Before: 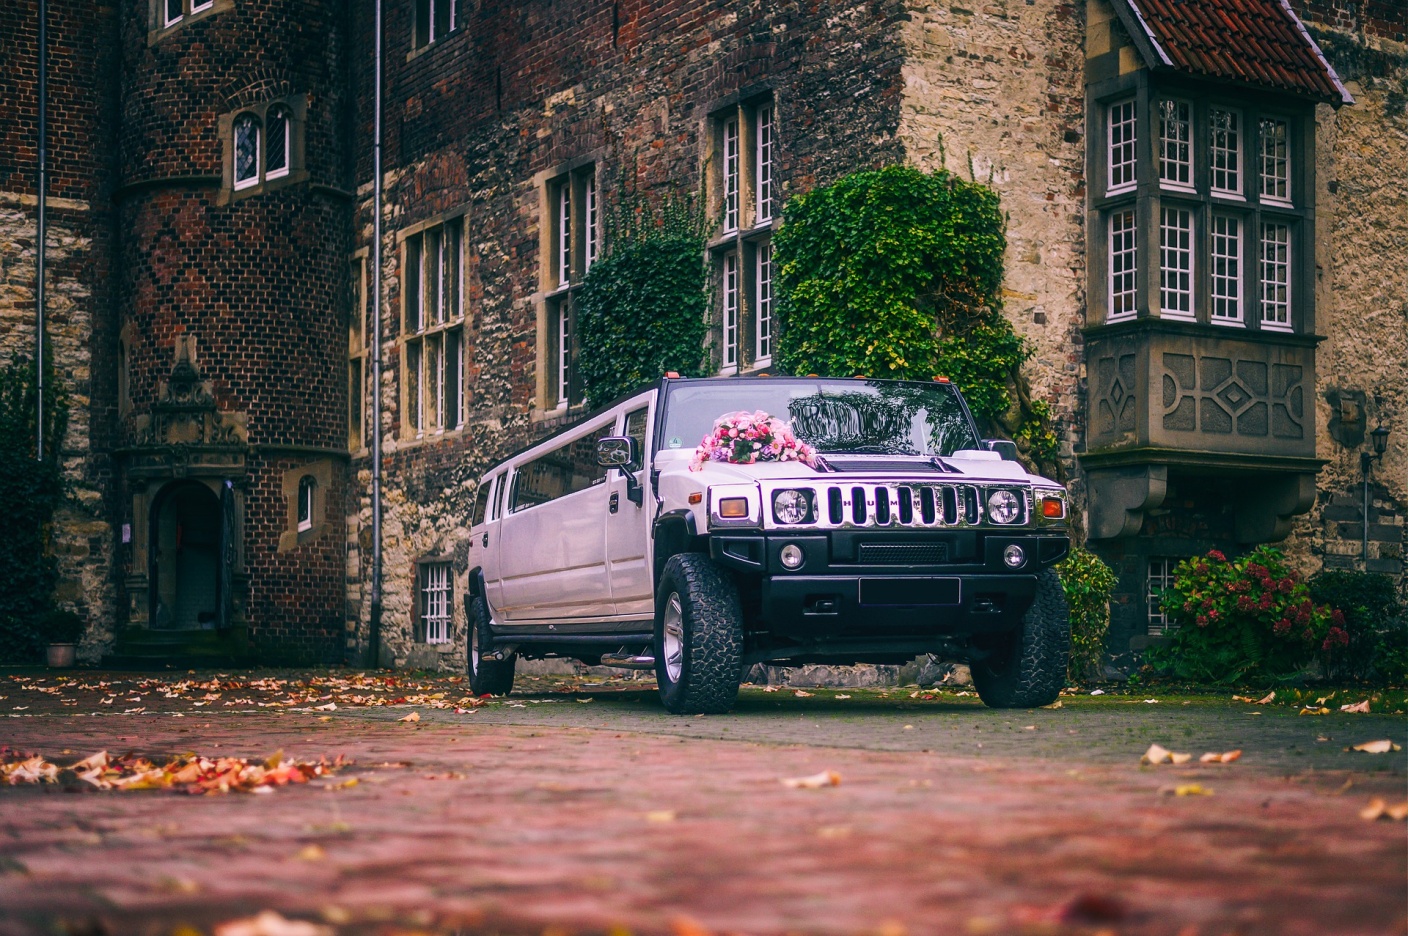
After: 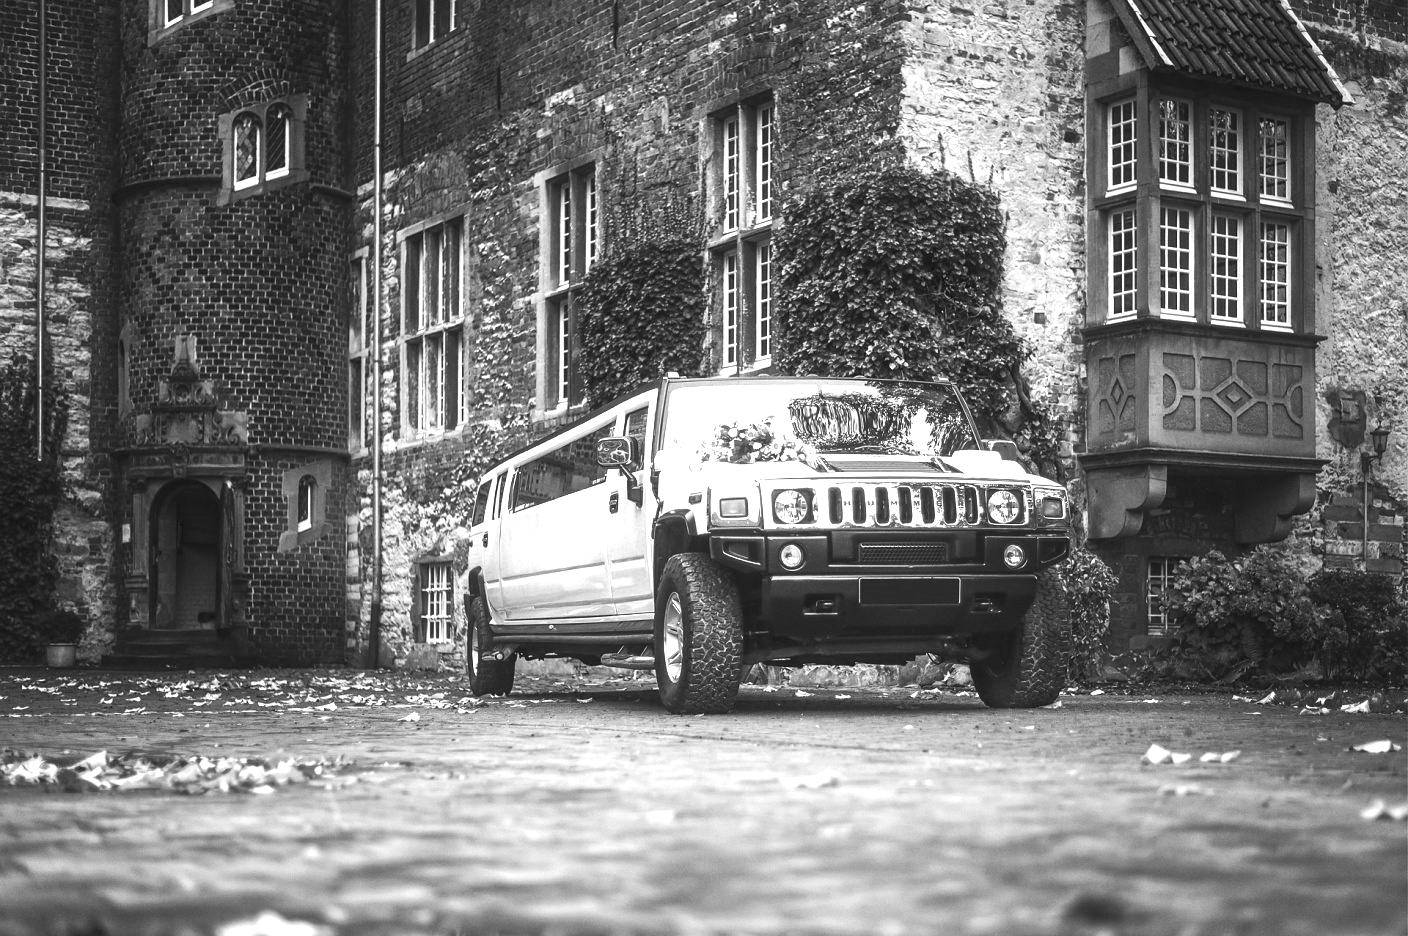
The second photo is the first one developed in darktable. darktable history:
exposure: black level correction 0, exposure 1.411 EV, compensate highlight preservation false
color calibration: output gray [0.21, 0.42, 0.37, 0], illuminant same as pipeline (D50), adaptation XYZ, x 0.345, y 0.359, temperature 5021.78 K
